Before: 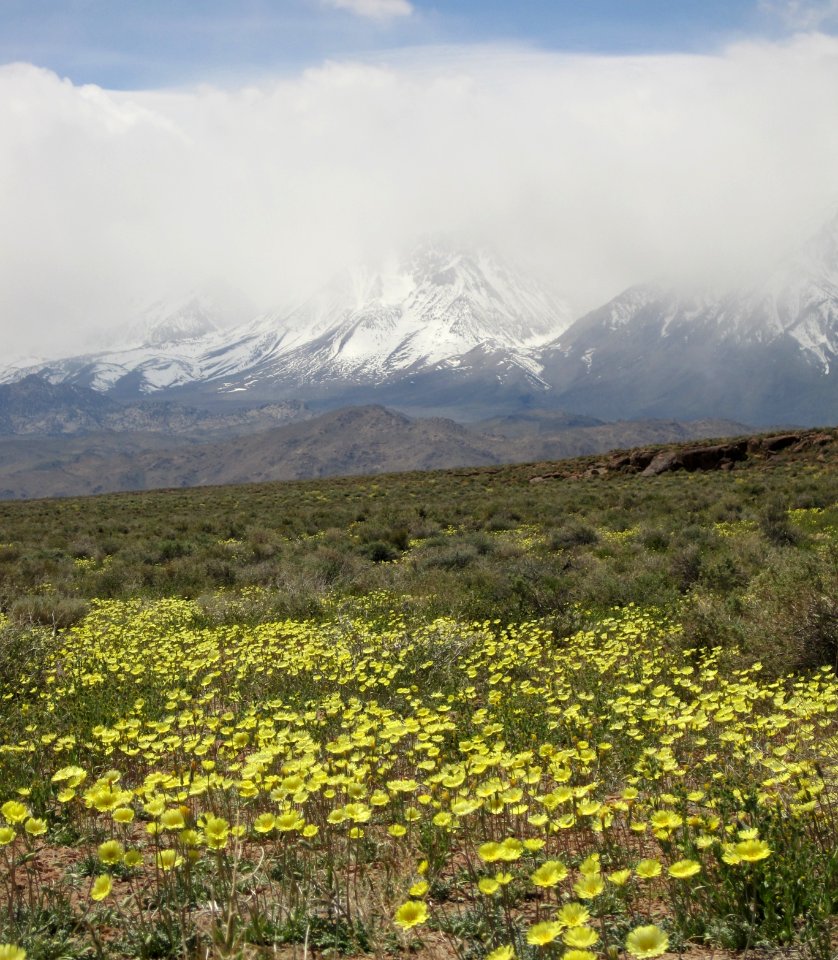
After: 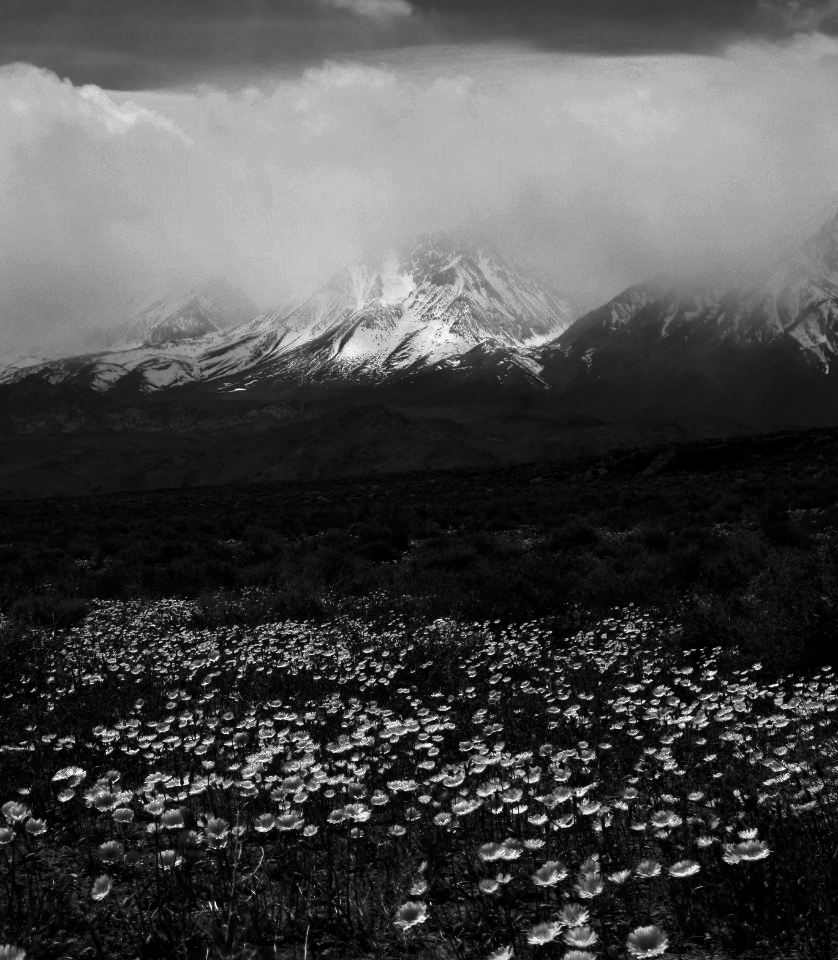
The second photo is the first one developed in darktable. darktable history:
contrast brightness saturation: contrast 0.02, brightness -1, saturation -1
shadows and highlights: shadows -30, highlights 30
